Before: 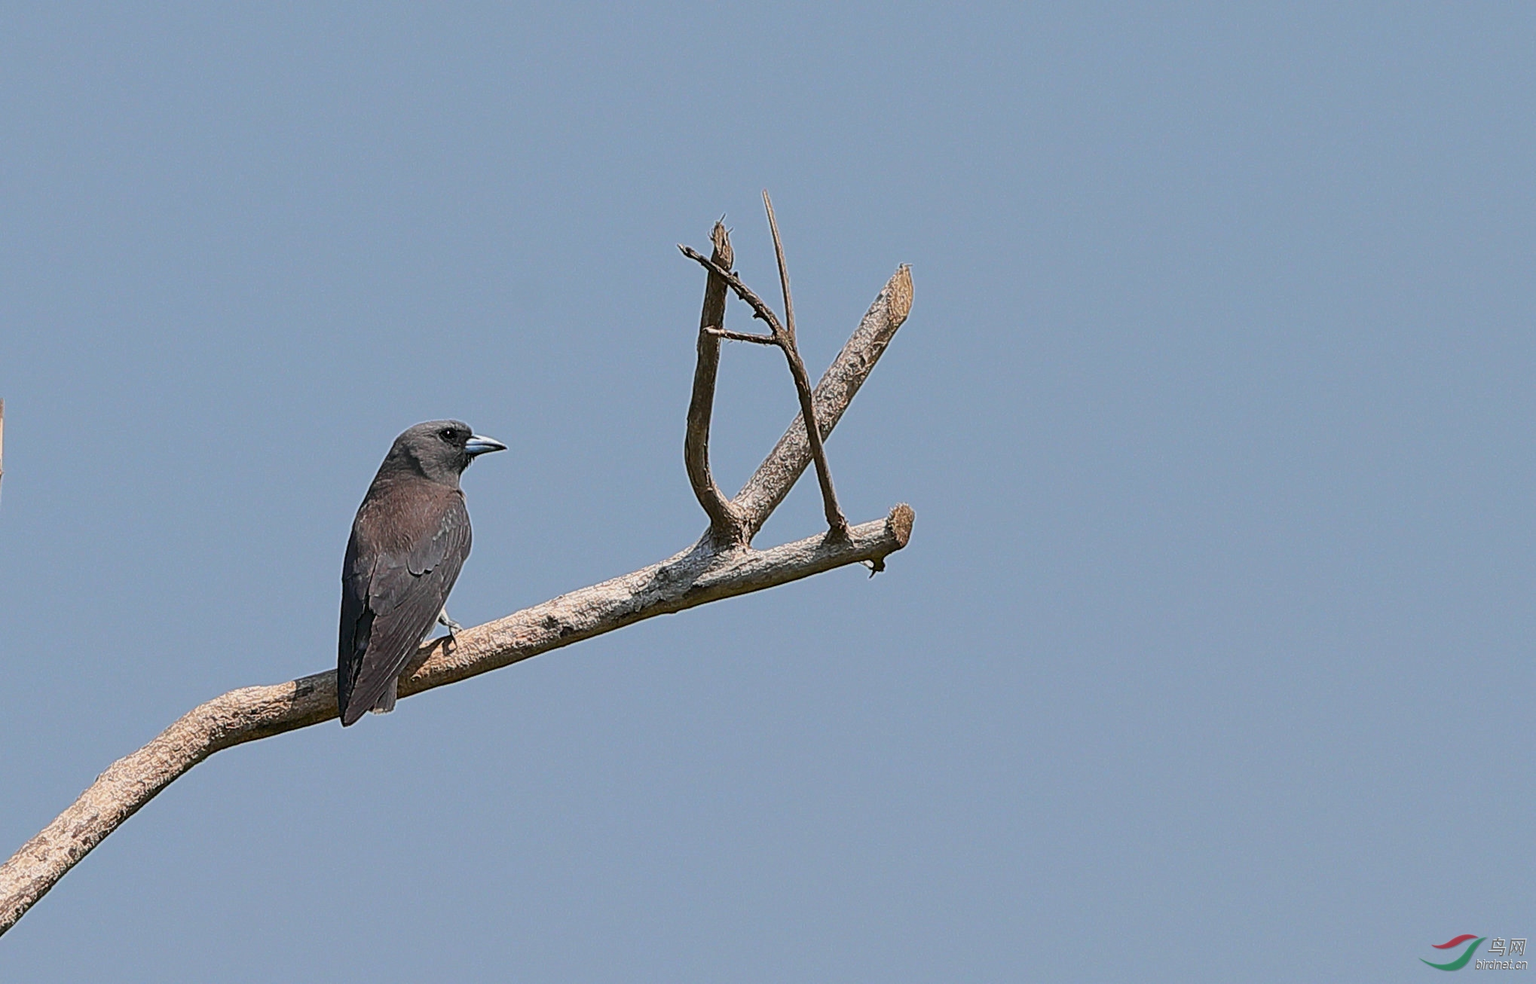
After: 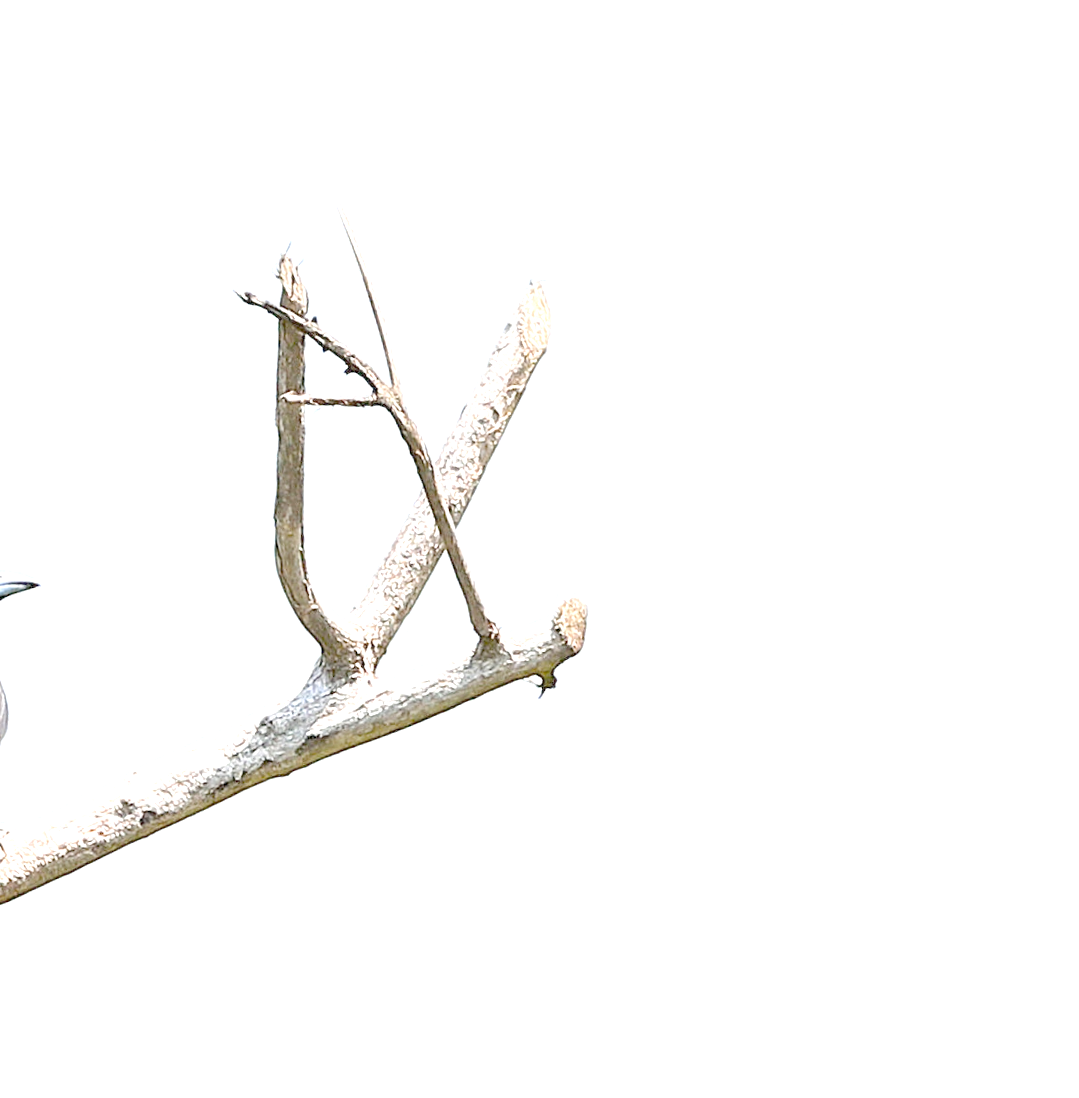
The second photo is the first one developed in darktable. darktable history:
rotate and perspective: rotation -6.83°, automatic cropping off
tone equalizer "contrast tone curve: medium": -8 EV -0.75 EV, -7 EV -0.7 EV, -6 EV -0.6 EV, -5 EV -0.4 EV, -3 EV 0.4 EV, -2 EV 0.6 EV, -1 EV 0.7 EV, +0 EV 0.75 EV, edges refinement/feathering 500, mask exposure compensation -1.57 EV, preserve details no
exposure: exposure 0.3 EV
crop: left 32.075%, top 10.976%, right 18.355%, bottom 17.596%
